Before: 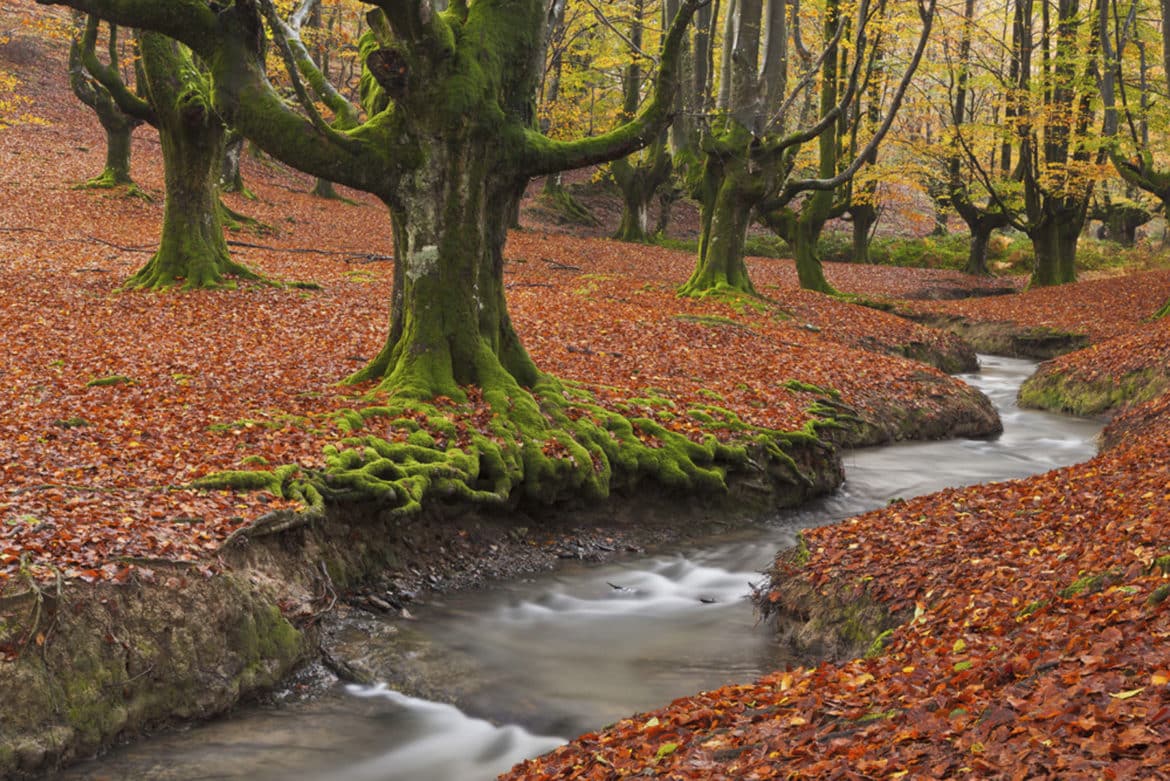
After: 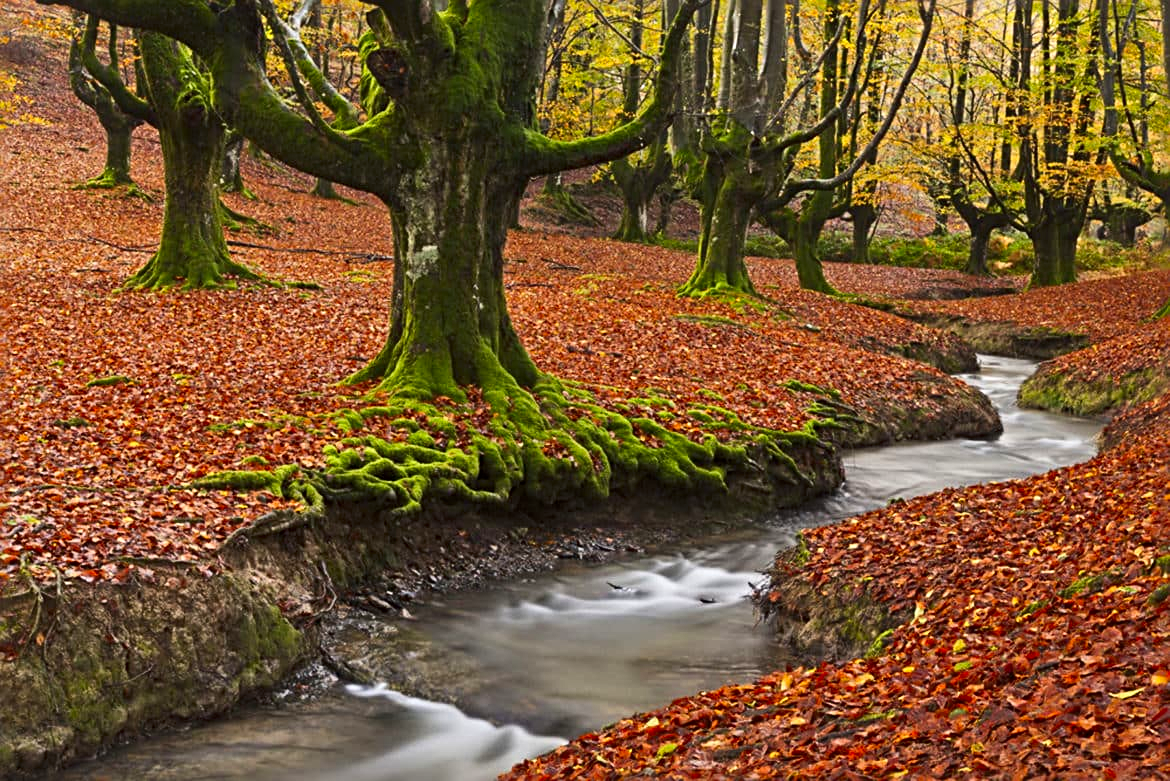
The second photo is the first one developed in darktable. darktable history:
exposure: compensate highlight preservation false
contrast brightness saturation: contrast 0.16, saturation 0.32
sharpen: radius 4
